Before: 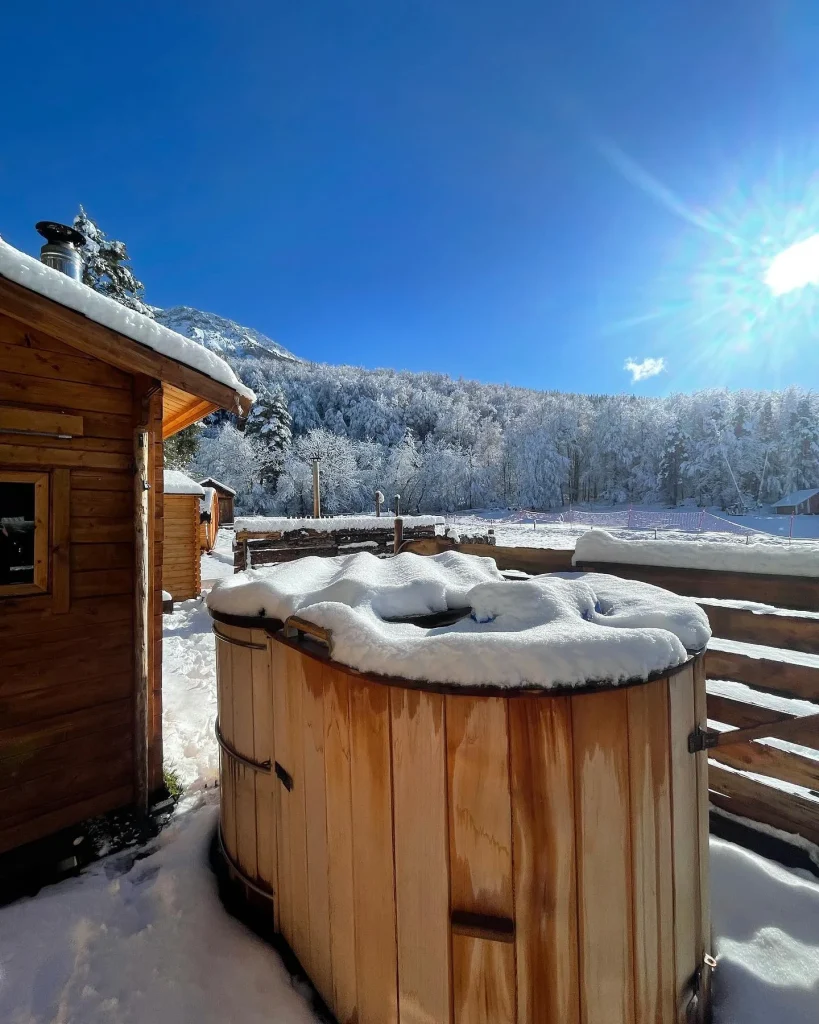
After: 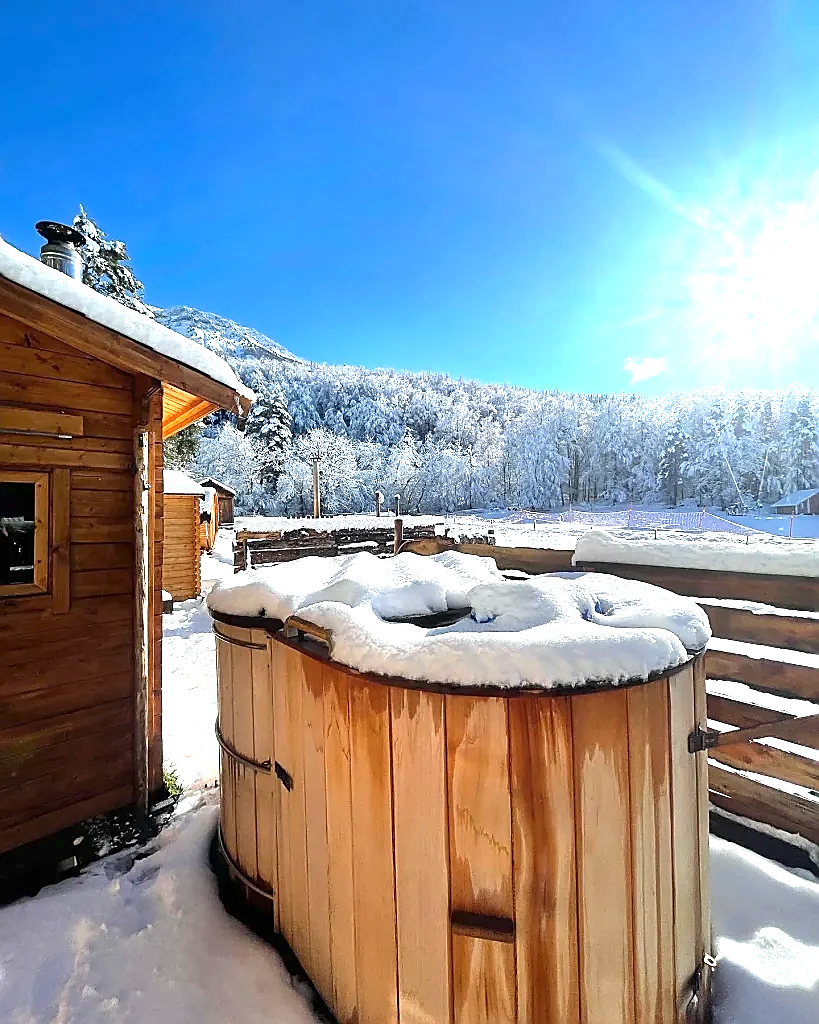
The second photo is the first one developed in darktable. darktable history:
sharpen: radius 1.351, amount 1.235, threshold 0.786
exposure: exposure 1.232 EV, compensate highlight preservation false
